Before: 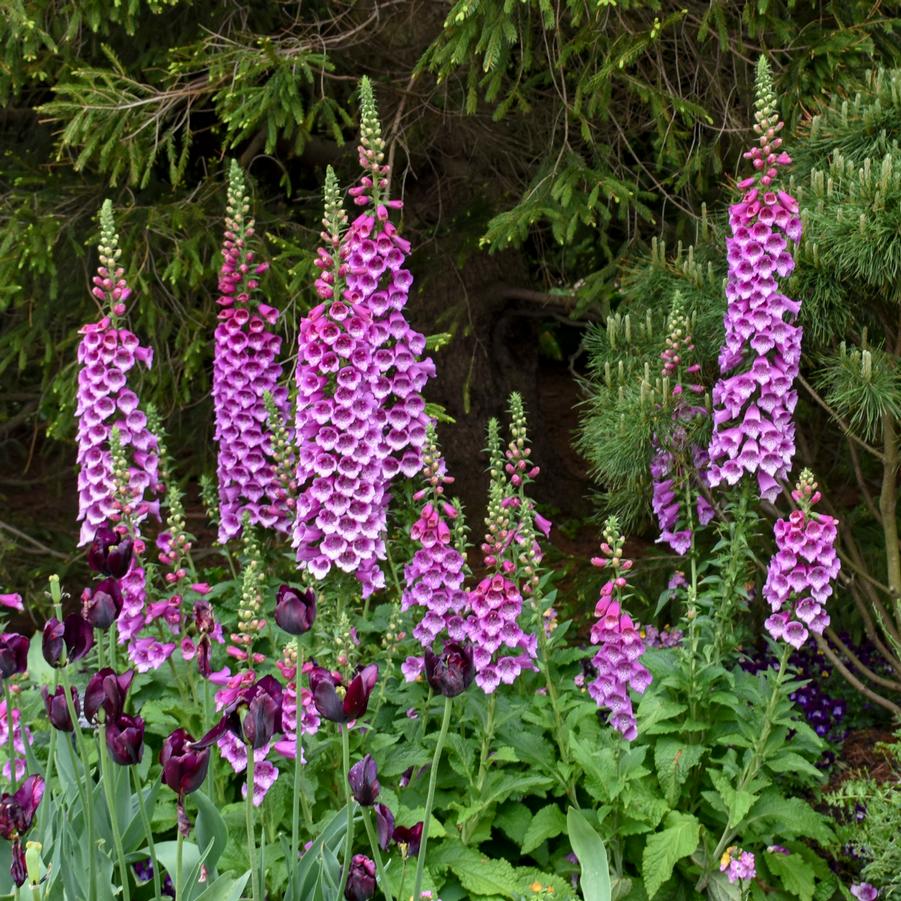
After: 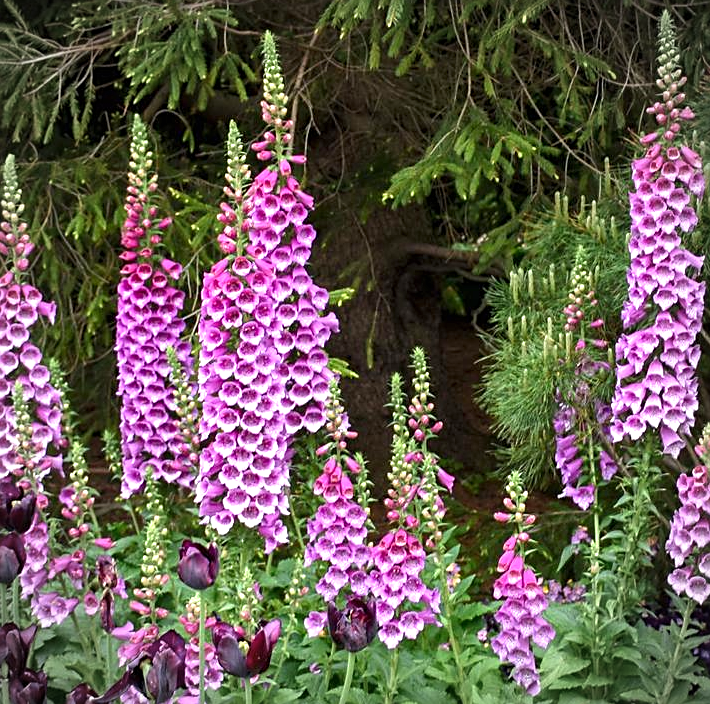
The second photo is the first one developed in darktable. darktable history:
exposure: black level correction 0, exposure 0.7 EV, compensate exposure bias true, compensate highlight preservation false
sharpen: on, module defaults
crop and rotate: left 10.77%, top 5.1%, right 10.41%, bottom 16.76%
vignetting: unbound false
